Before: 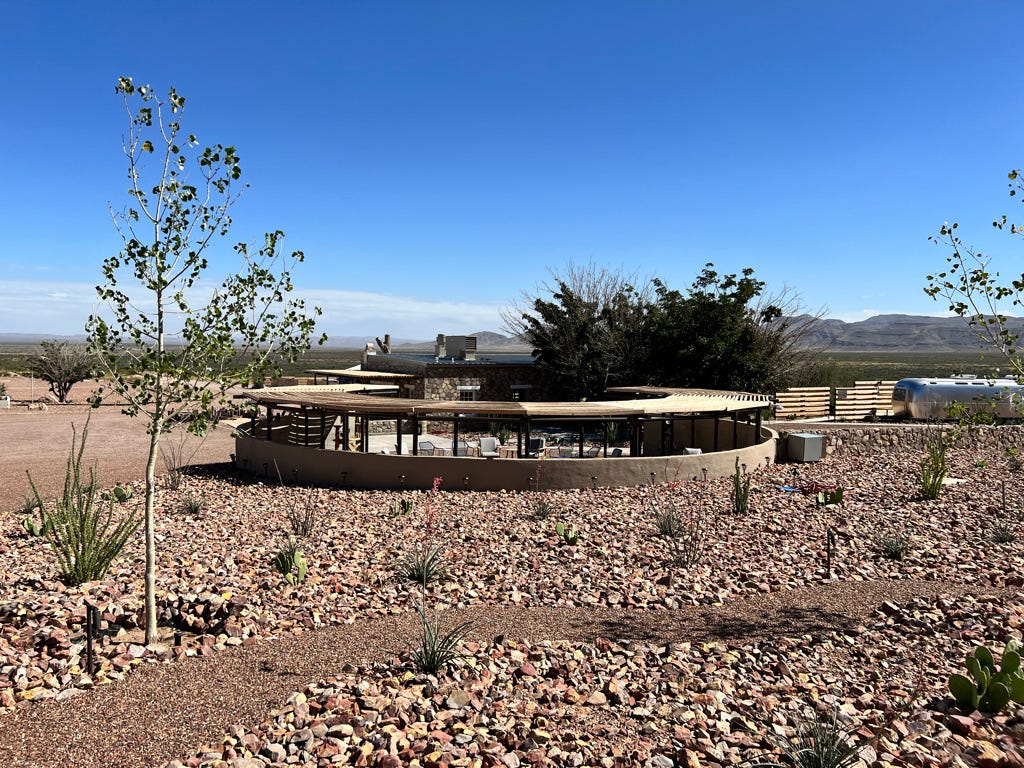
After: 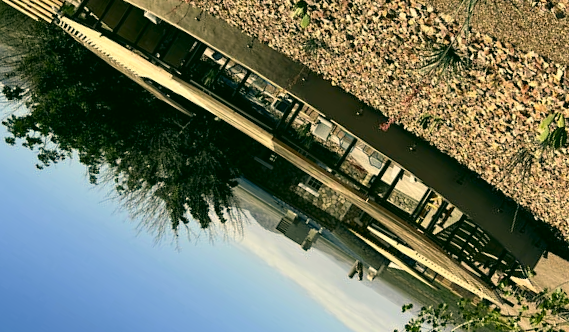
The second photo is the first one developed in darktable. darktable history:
color correction: highlights a* 4.76, highlights b* 23.71, shadows a* -16.25, shadows b* 3.96
crop and rotate: angle 148.16°, left 9.104%, top 15.636%, right 4.536%, bottom 17.127%
